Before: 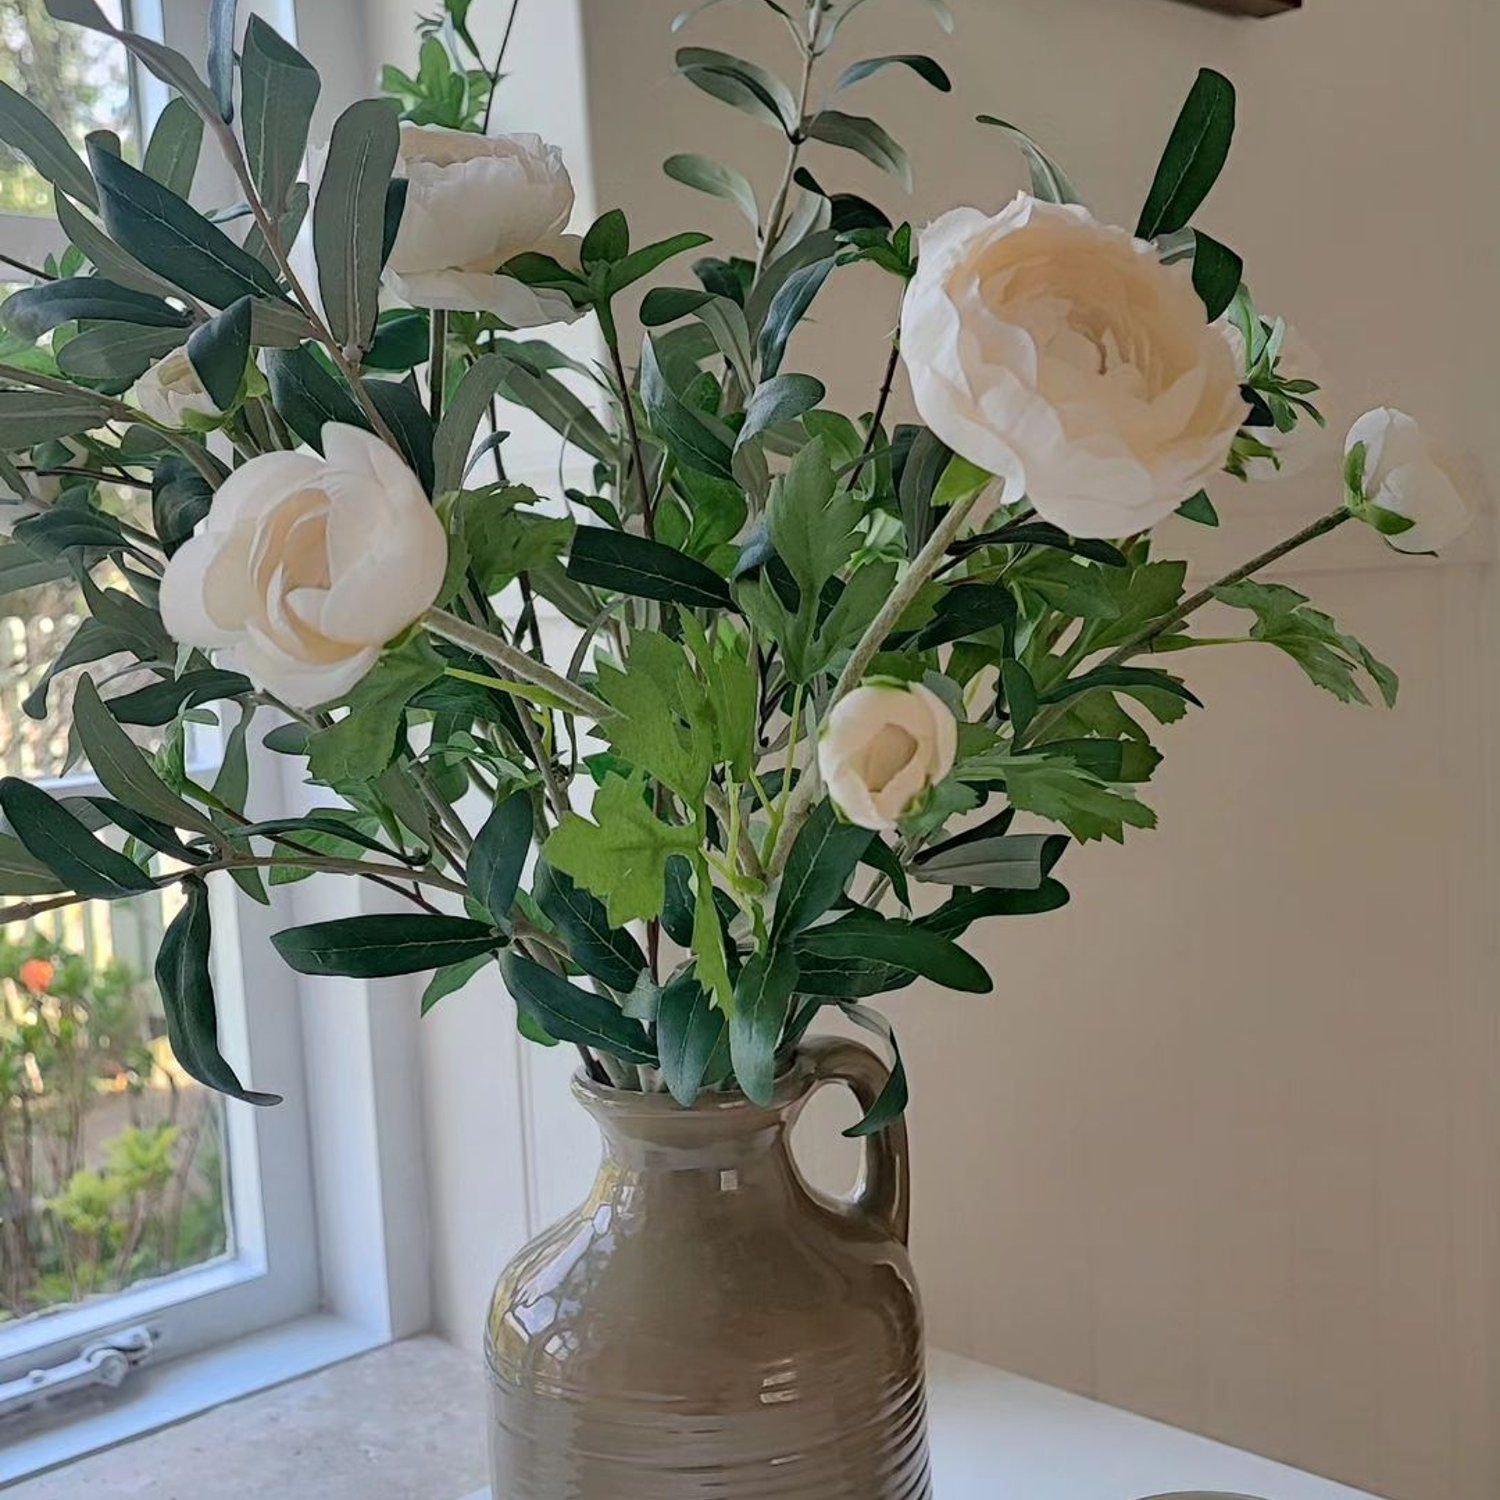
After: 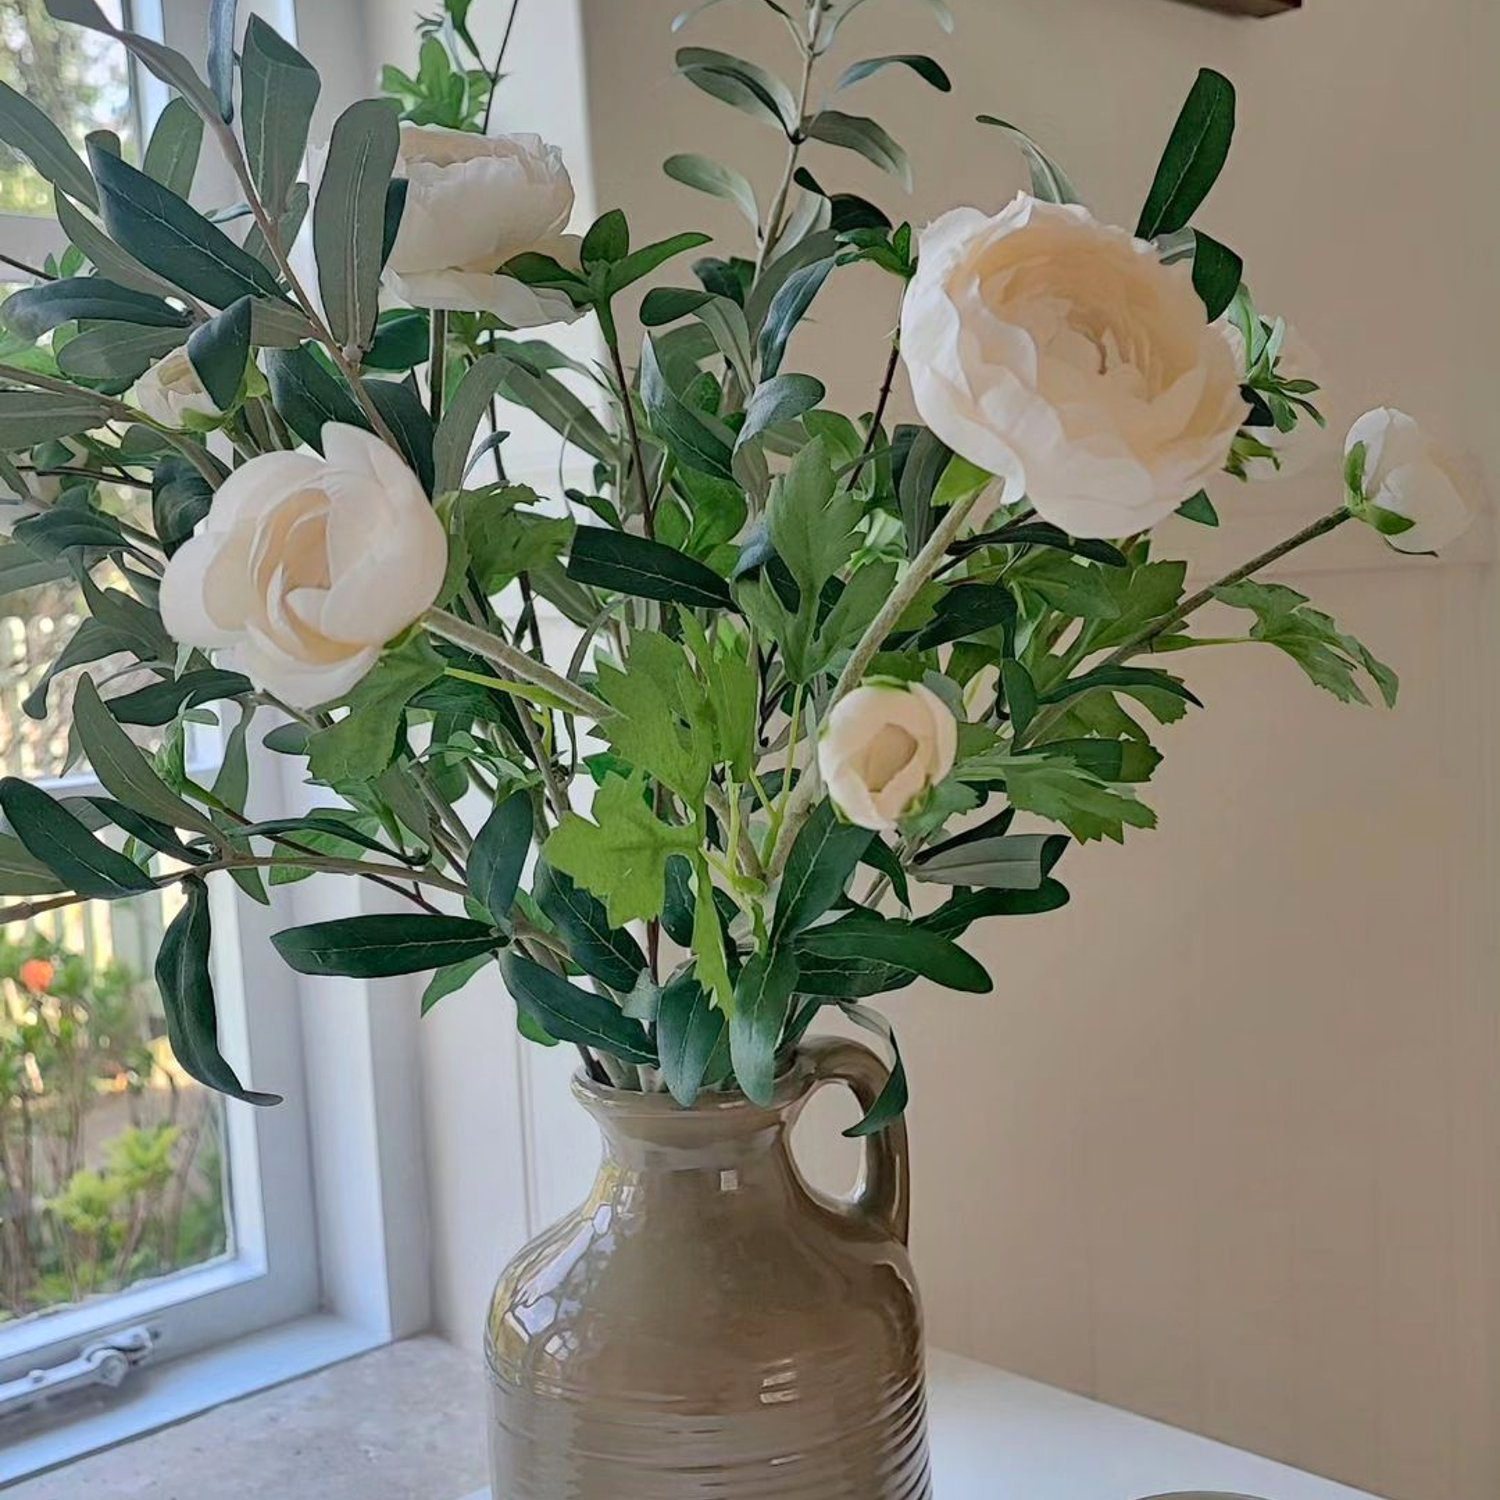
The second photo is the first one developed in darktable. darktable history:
levels: levels [0, 0.478, 1]
shadows and highlights: low approximation 0.01, soften with gaussian
